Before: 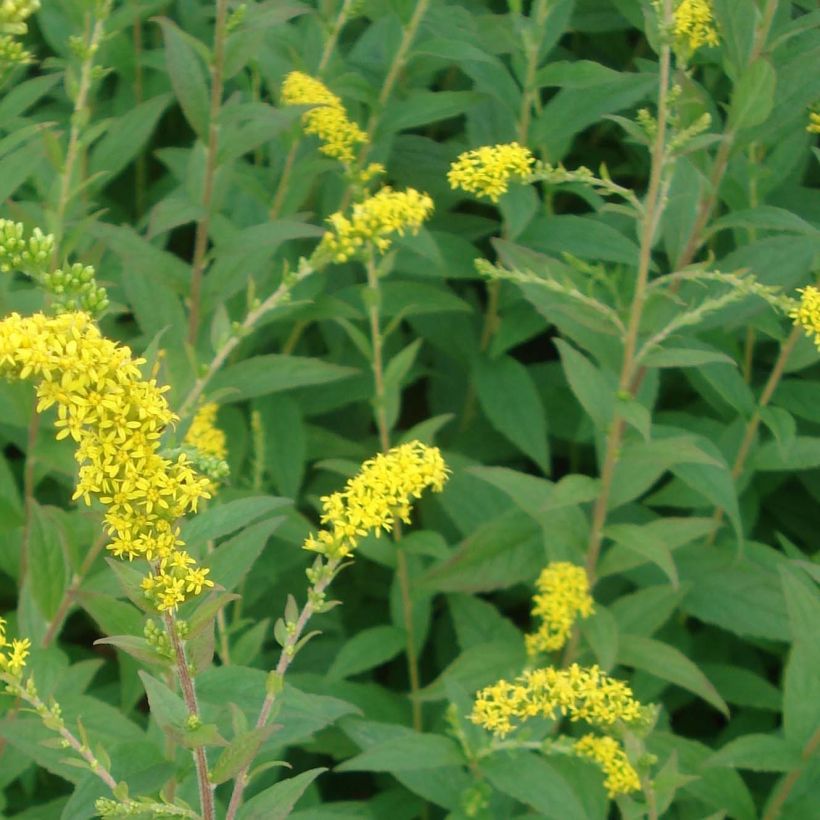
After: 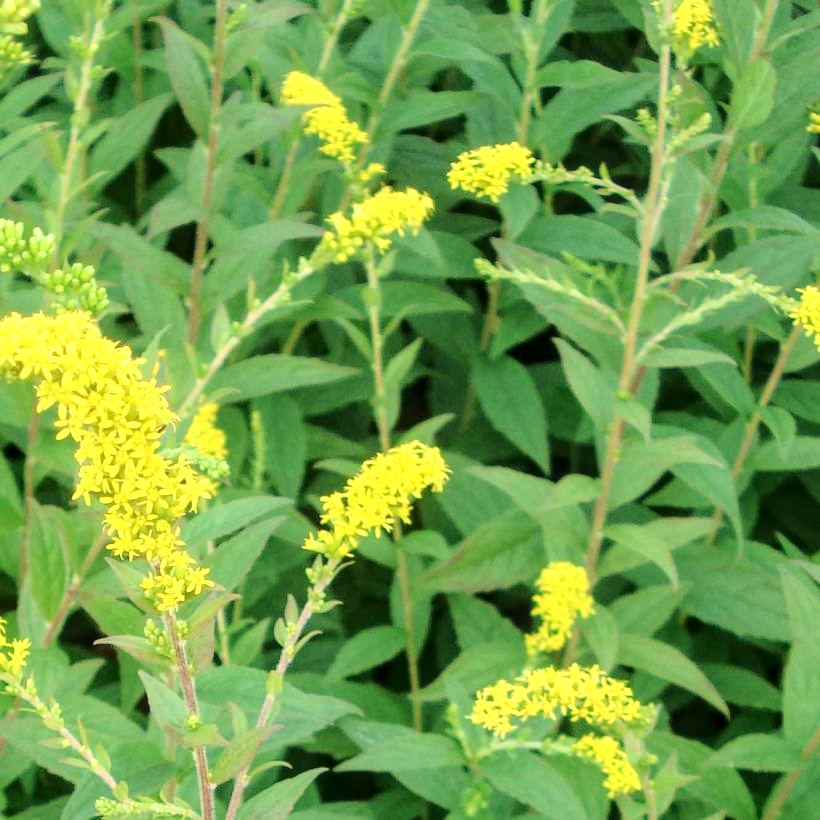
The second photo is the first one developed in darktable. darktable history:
local contrast: detail 130%
base curve: curves: ch0 [(0, 0) (0.028, 0.03) (0.121, 0.232) (0.46, 0.748) (0.859, 0.968) (1, 1)]
